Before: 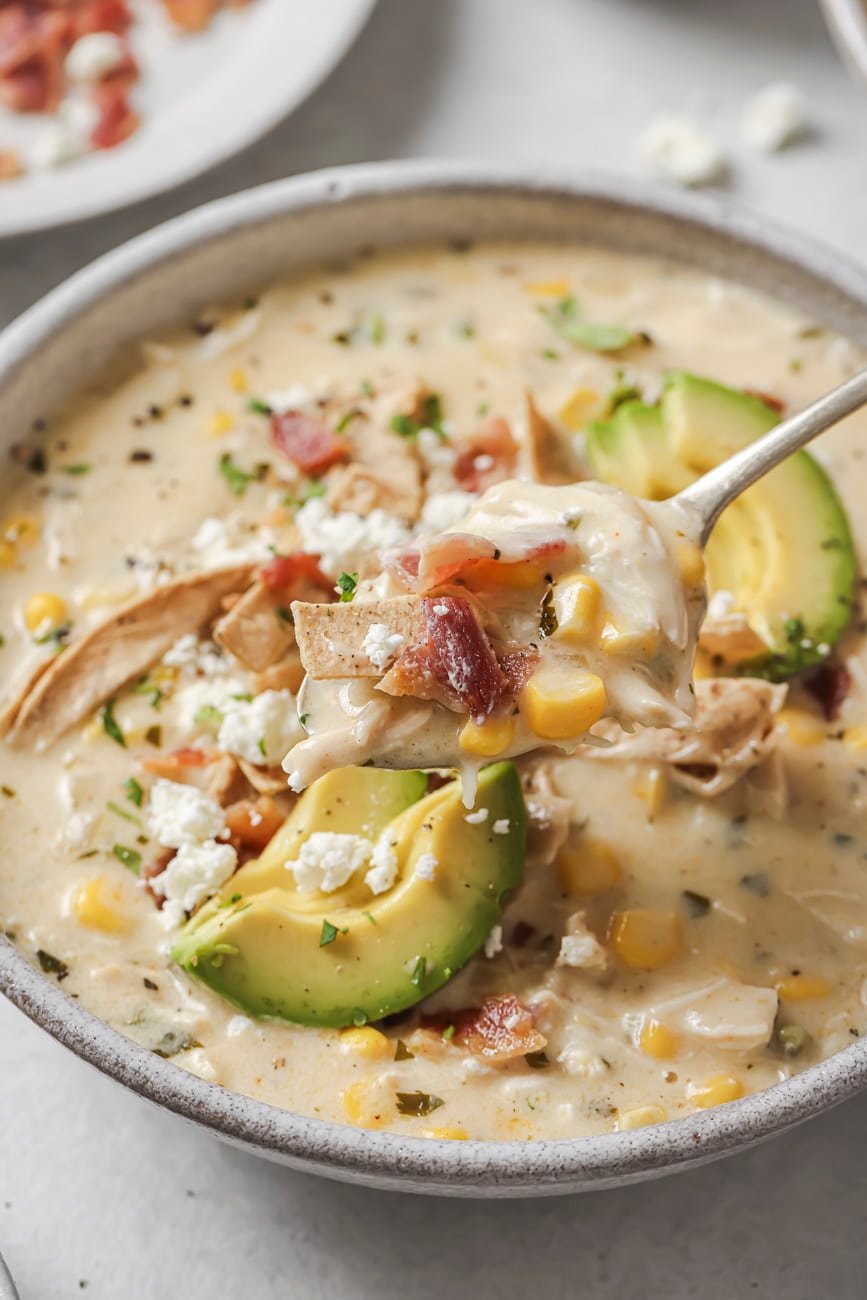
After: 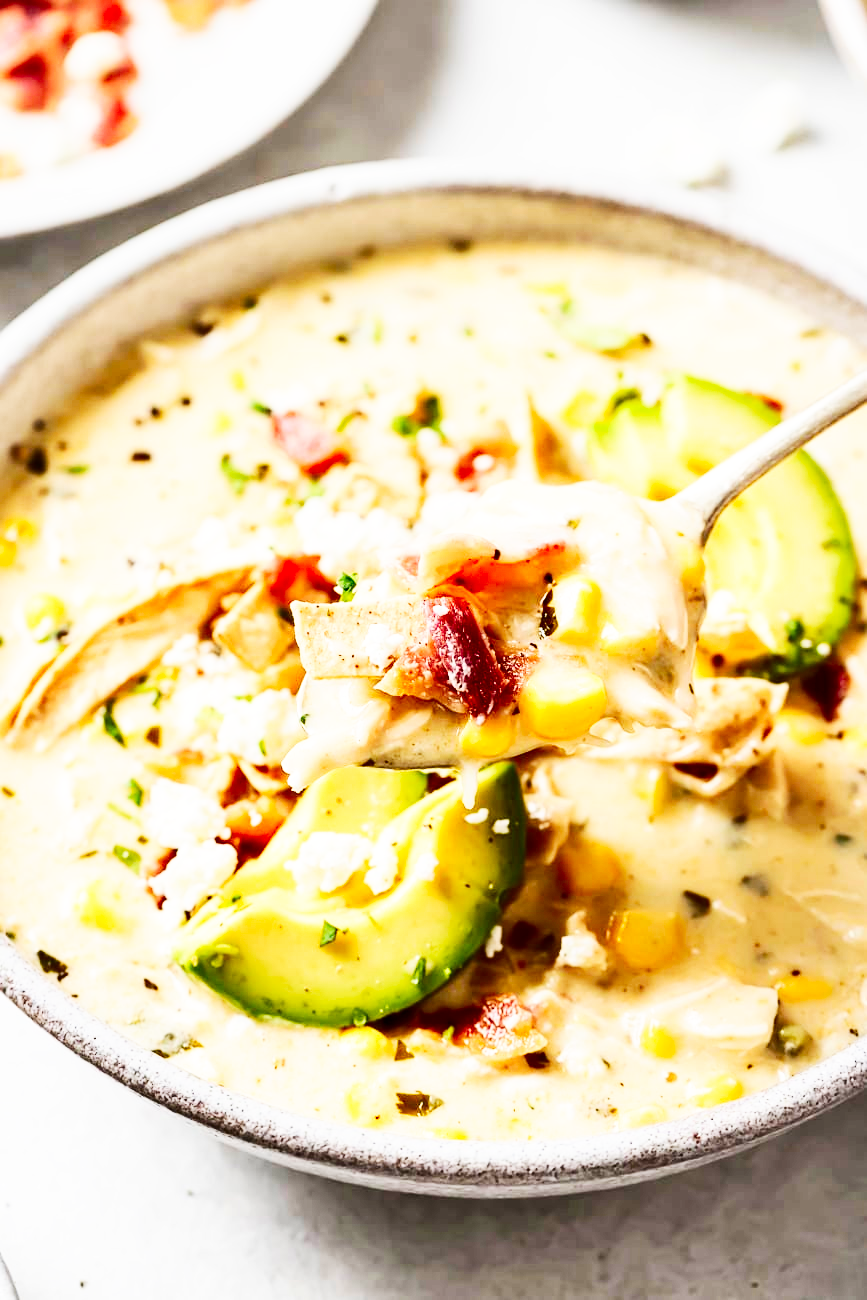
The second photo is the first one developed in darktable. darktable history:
base curve: curves: ch0 [(0, 0) (0.007, 0.004) (0.027, 0.03) (0.046, 0.07) (0.207, 0.54) (0.442, 0.872) (0.673, 0.972) (1, 1)], preserve colors none
tone equalizer: on, module defaults
contrast brightness saturation: contrast 0.22, brightness -0.19, saturation 0.24
